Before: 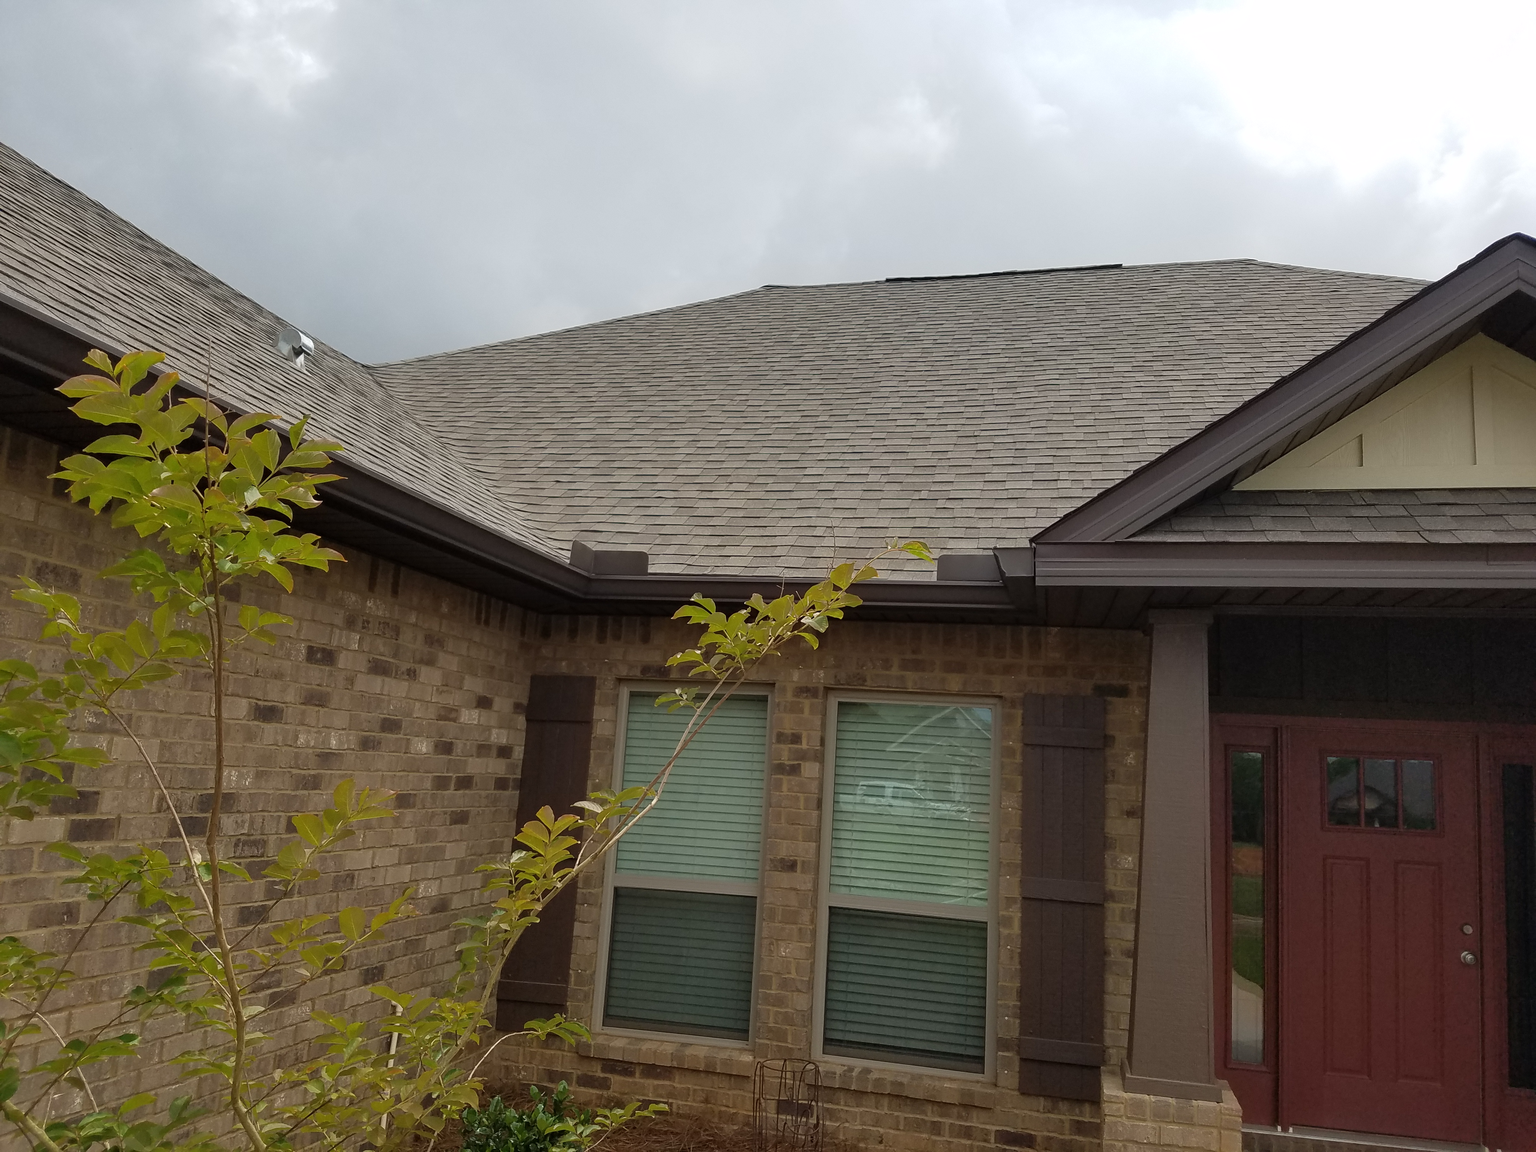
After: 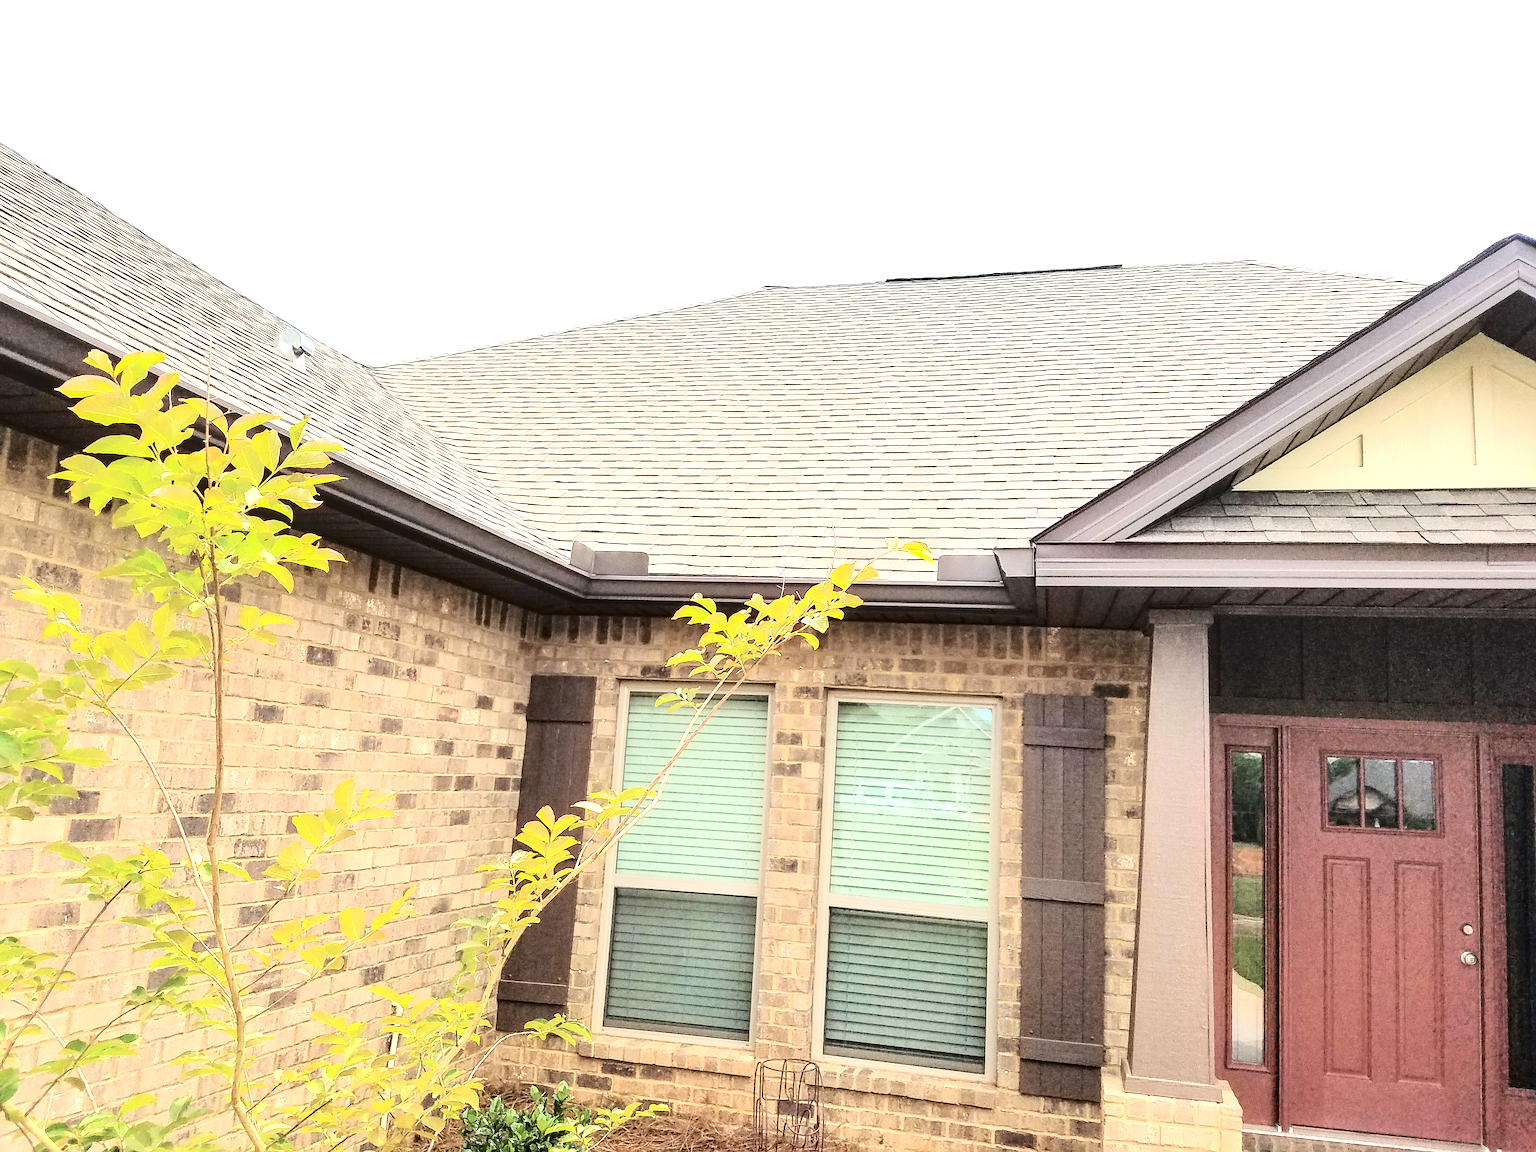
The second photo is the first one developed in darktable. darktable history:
local contrast: on, module defaults
exposure: black level correction 0, exposure 2.088 EV, compensate exposure bias true, compensate highlight preservation false
sharpen: on, module defaults
tone curve: curves: ch0 [(0, 0) (0.003, 0.001) (0.011, 0.004) (0.025, 0.009) (0.044, 0.016) (0.069, 0.025) (0.1, 0.036) (0.136, 0.059) (0.177, 0.103) (0.224, 0.175) (0.277, 0.274) (0.335, 0.395) (0.399, 0.52) (0.468, 0.635) (0.543, 0.733) (0.623, 0.817) (0.709, 0.888) (0.801, 0.93) (0.898, 0.964) (1, 1)], color space Lab, independent channels, preserve colors none
